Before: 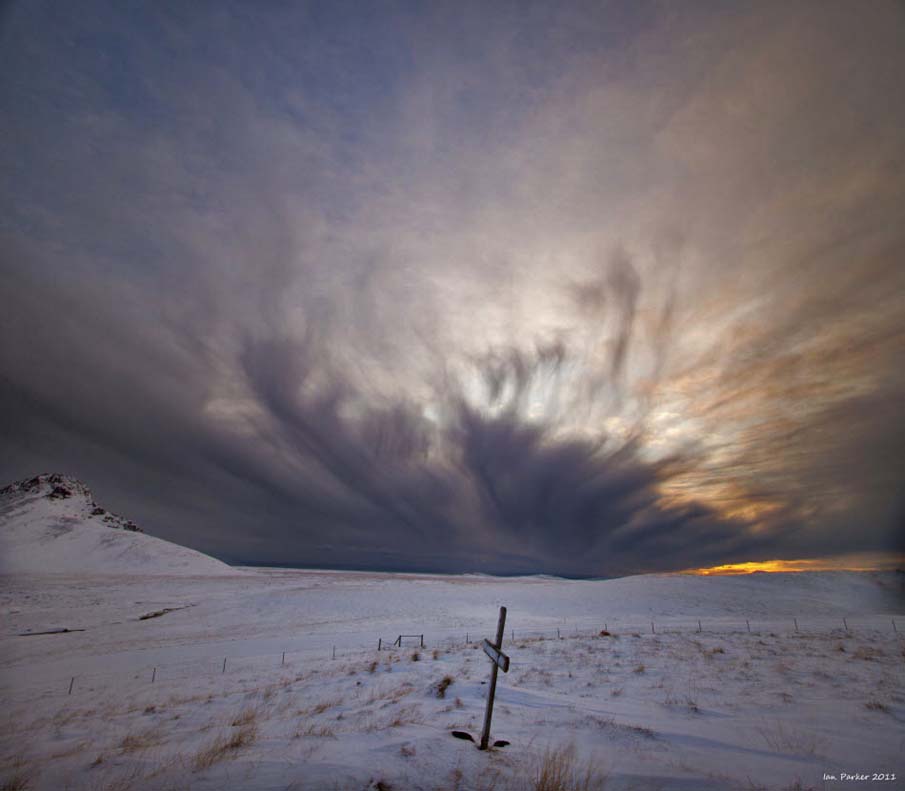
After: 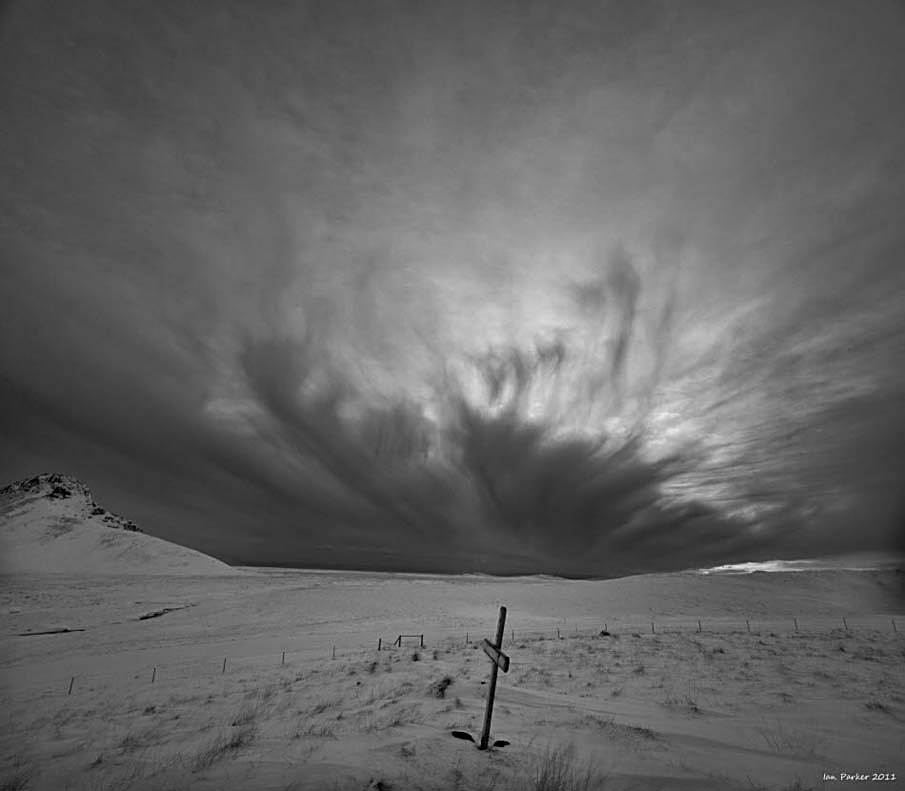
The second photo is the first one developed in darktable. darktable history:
monochrome: a -92.57, b 58.91
sharpen: radius 1.967
